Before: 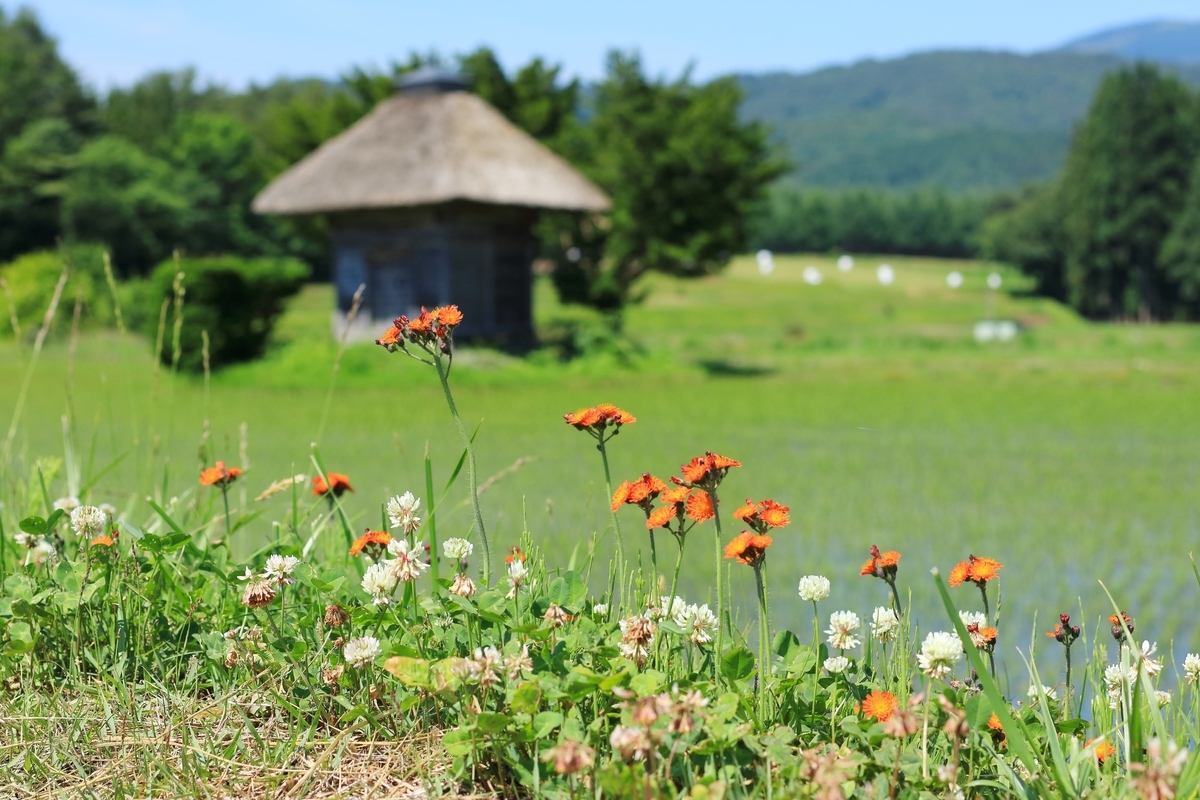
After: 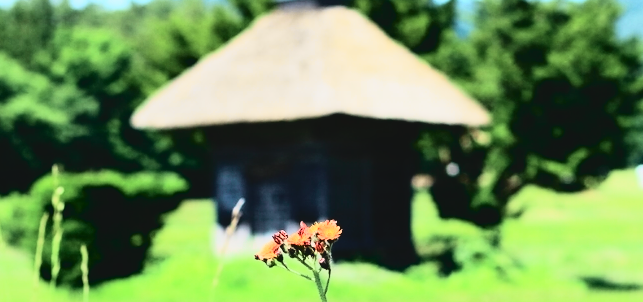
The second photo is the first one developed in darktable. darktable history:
tone curve: curves: ch0 [(0, 0.056) (0.049, 0.073) (0.155, 0.127) (0.33, 0.331) (0.432, 0.46) (0.601, 0.655) (0.843, 0.876) (1, 0.965)]; ch1 [(0, 0) (0.339, 0.334) (0.445, 0.419) (0.476, 0.454) (0.497, 0.494) (0.53, 0.511) (0.557, 0.549) (0.613, 0.614) (0.728, 0.729) (1, 1)]; ch2 [(0, 0) (0.327, 0.318) (0.417, 0.426) (0.46, 0.453) (0.502, 0.5) (0.526, 0.52) (0.54, 0.543) (0.606, 0.61) (0.74, 0.716) (1, 1)], color space Lab, independent channels, preserve colors none
rgb curve: curves: ch0 [(0, 0) (0.21, 0.15) (0.24, 0.21) (0.5, 0.75) (0.75, 0.96) (0.89, 0.99) (1, 1)]; ch1 [(0, 0.02) (0.21, 0.13) (0.25, 0.2) (0.5, 0.67) (0.75, 0.9) (0.89, 0.97) (1, 1)]; ch2 [(0, 0.02) (0.21, 0.13) (0.25, 0.2) (0.5, 0.67) (0.75, 0.9) (0.89, 0.97) (1, 1)], compensate middle gray true
crop: left 10.121%, top 10.631%, right 36.218%, bottom 51.526%
